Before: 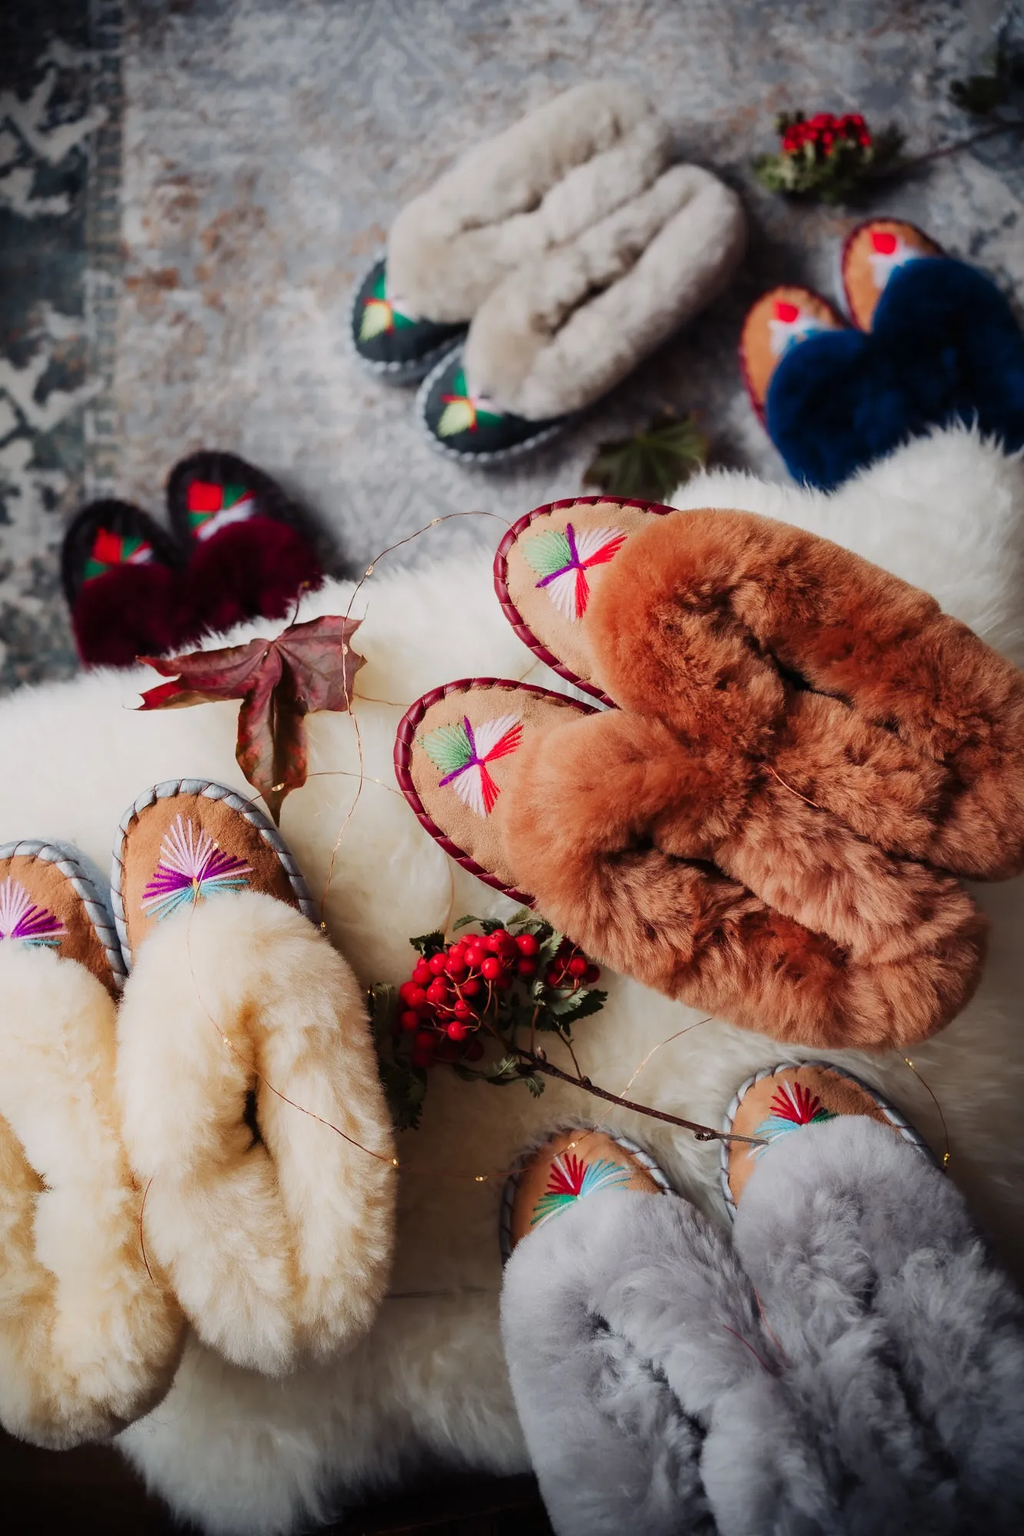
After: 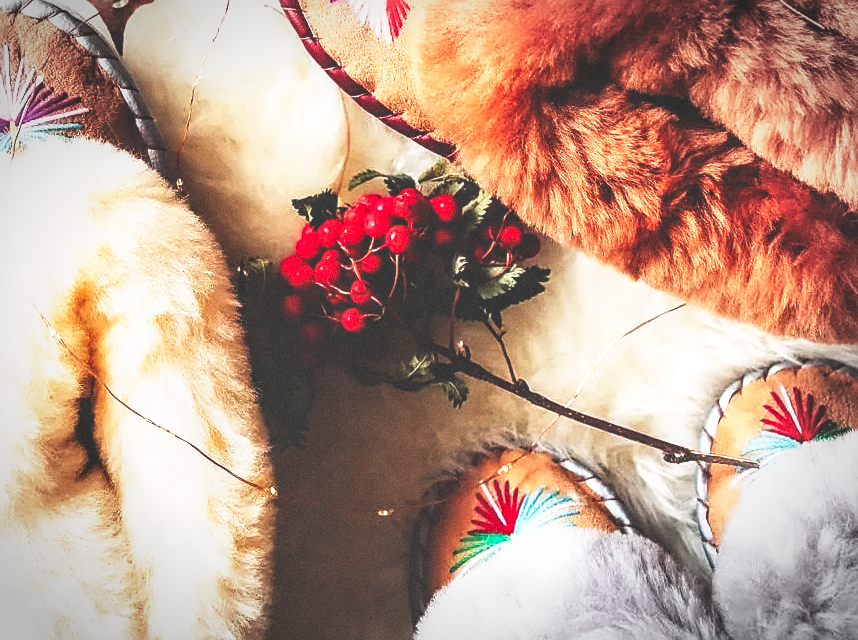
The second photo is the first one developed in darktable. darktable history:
grain: coarseness 0.09 ISO
tone equalizer: -7 EV 0.18 EV, -6 EV 0.12 EV, -5 EV 0.08 EV, -4 EV 0.04 EV, -2 EV -0.02 EV, -1 EV -0.04 EV, +0 EV -0.06 EV, luminance estimator HSV value / RGB max
crop: left 18.091%, top 51.13%, right 17.525%, bottom 16.85%
vignetting: automatic ratio true
base curve: curves: ch0 [(0, 0.036) (0.007, 0.037) (0.604, 0.887) (1, 1)], preserve colors none
local contrast: on, module defaults
exposure: black level correction 0, exposure 0.7 EV, compensate exposure bias true, compensate highlight preservation false
sharpen: amount 0.575
